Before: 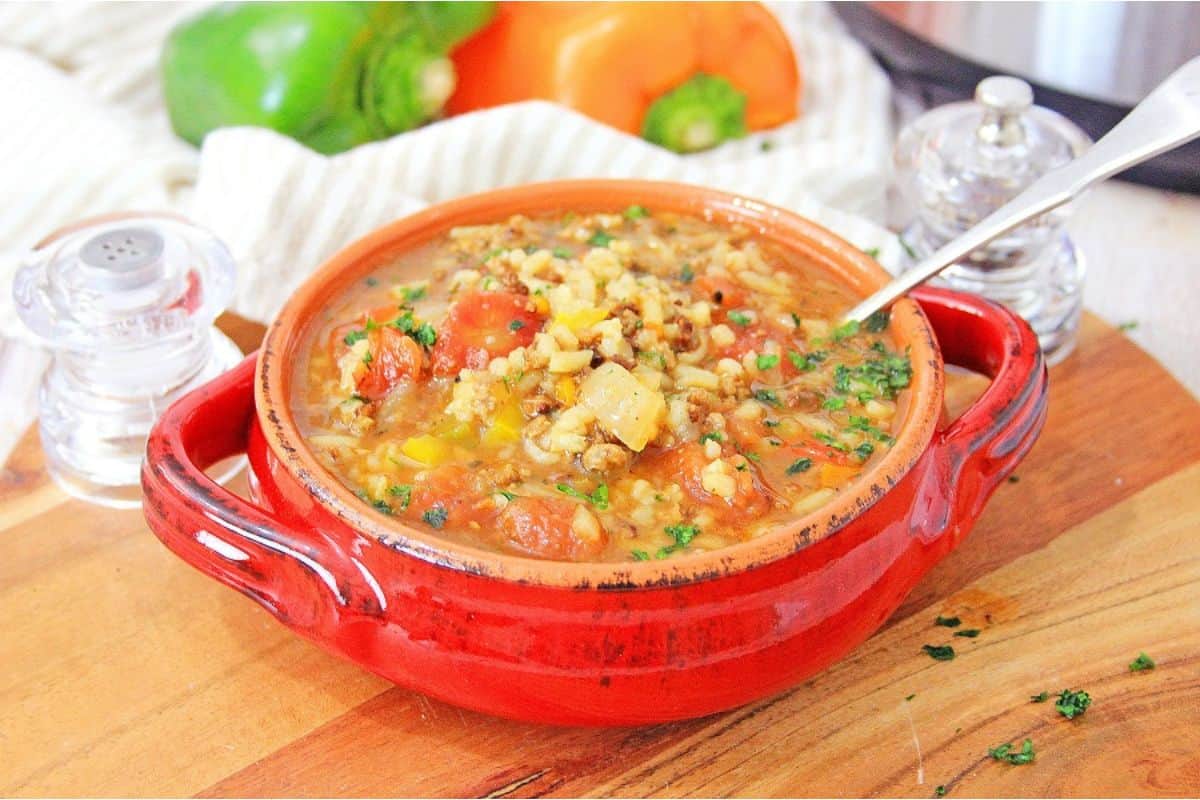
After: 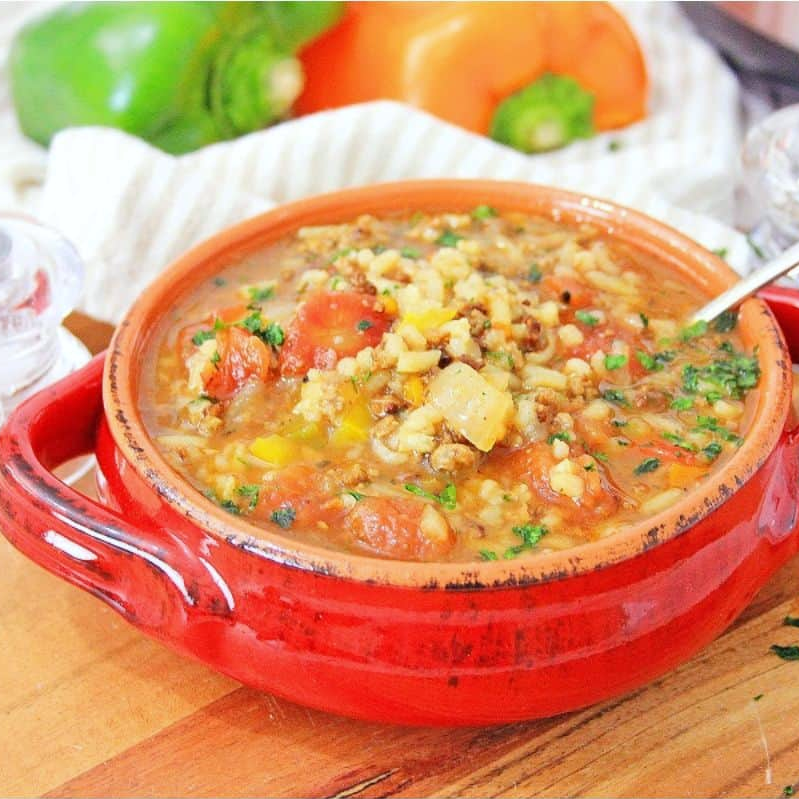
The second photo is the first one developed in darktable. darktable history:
crop and rotate: left 12.673%, right 20.66%
white balance: red 0.986, blue 1.01
